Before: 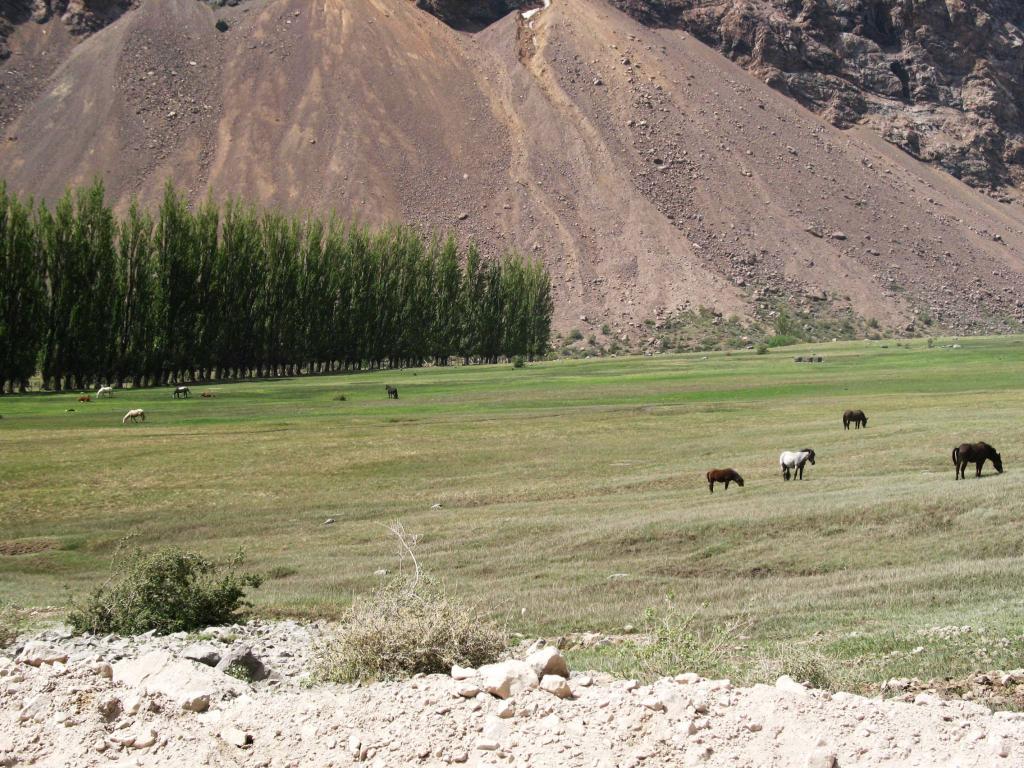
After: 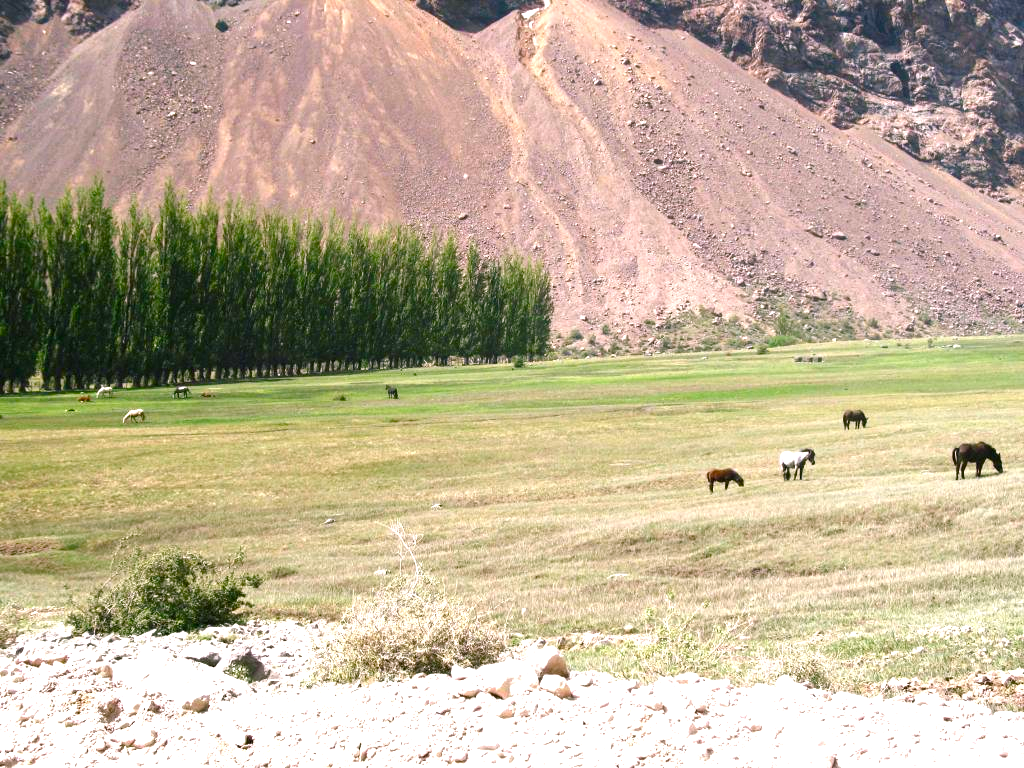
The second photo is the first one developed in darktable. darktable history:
exposure: black level correction 0, exposure 1.018 EV, compensate highlight preservation false
base curve: preserve colors none
color balance rgb: shadows lift › chroma 2.036%, shadows lift › hue 183.03°, highlights gain › chroma 1.5%, highlights gain › hue 311.86°, perceptual saturation grading › global saturation 20%, perceptual saturation grading › highlights -25.545%, perceptual saturation grading › shadows 24.673%, global vibrance 20%
